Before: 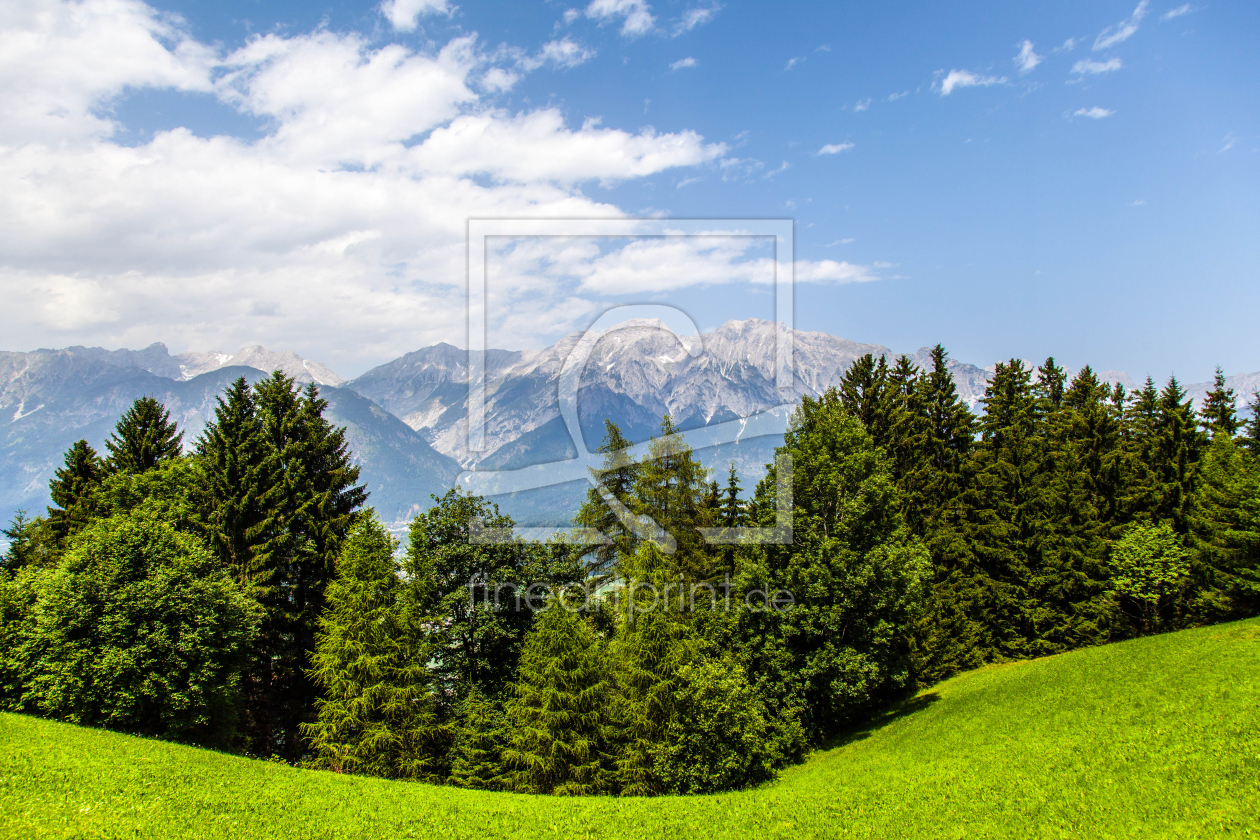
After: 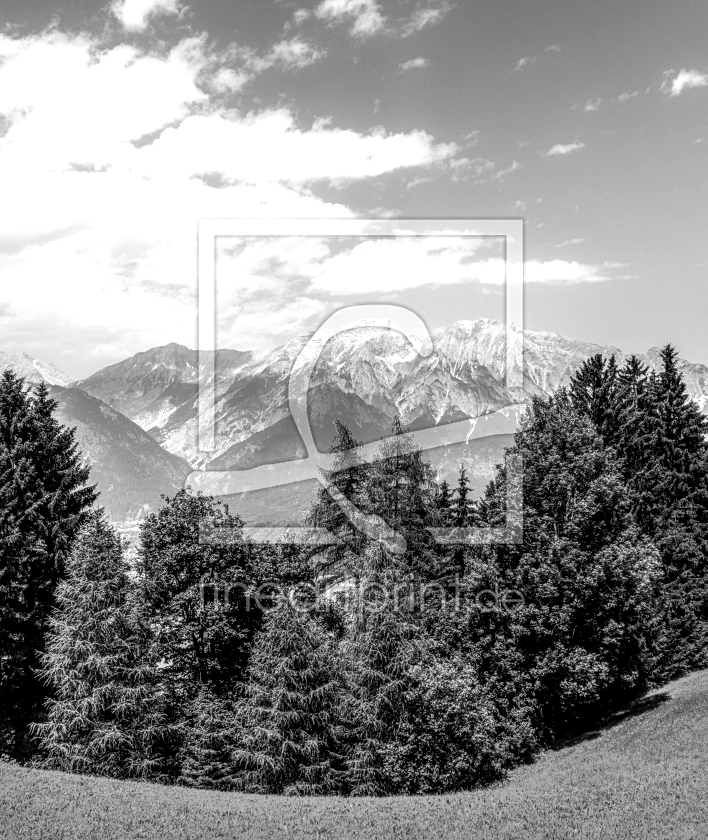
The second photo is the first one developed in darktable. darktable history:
crop: left 21.496%, right 22.254%
monochrome: size 1
local contrast: highlights 60%, shadows 60%, detail 160%
color correction: highlights a* 10.32, highlights b* 14.66, shadows a* -9.59, shadows b* -15.02
exposure: black level correction 0, exposure 0.3 EV, compensate highlight preservation false
contrast equalizer: y [[0.5, 0.496, 0.435, 0.435, 0.496, 0.5], [0.5 ×6], [0.5 ×6], [0 ×6], [0 ×6]]
color balance rgb: perceptual saturation grading › global saturation 25%, global vibrance 20%
white balance: red 0.967, blue 1.049
